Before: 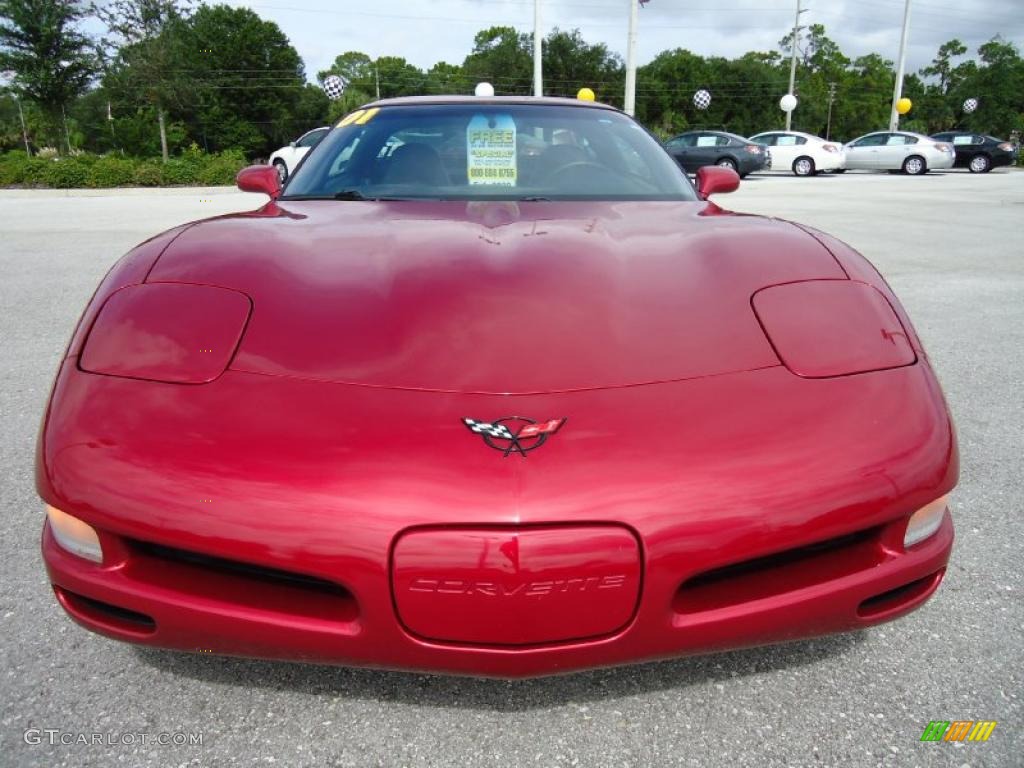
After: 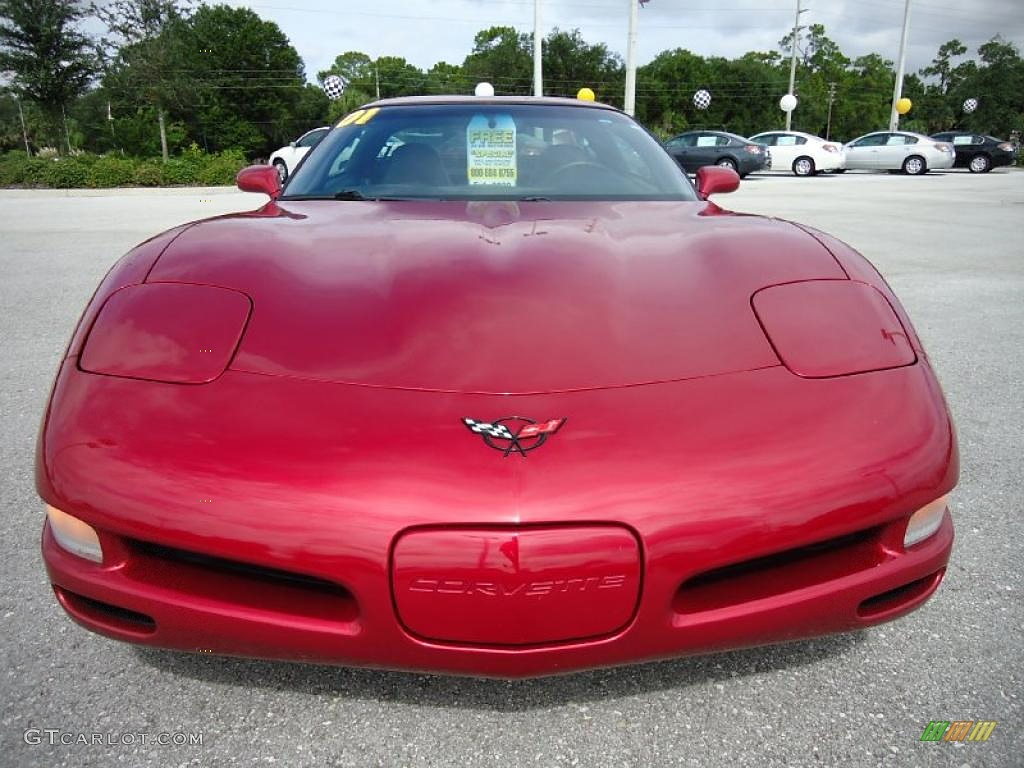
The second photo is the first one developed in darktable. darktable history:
sharpen: radius 1.019
vignetting: fall-off start 74.5%, fall-off radius 65.78%, brightness -0.281, dithering 8-bit output
